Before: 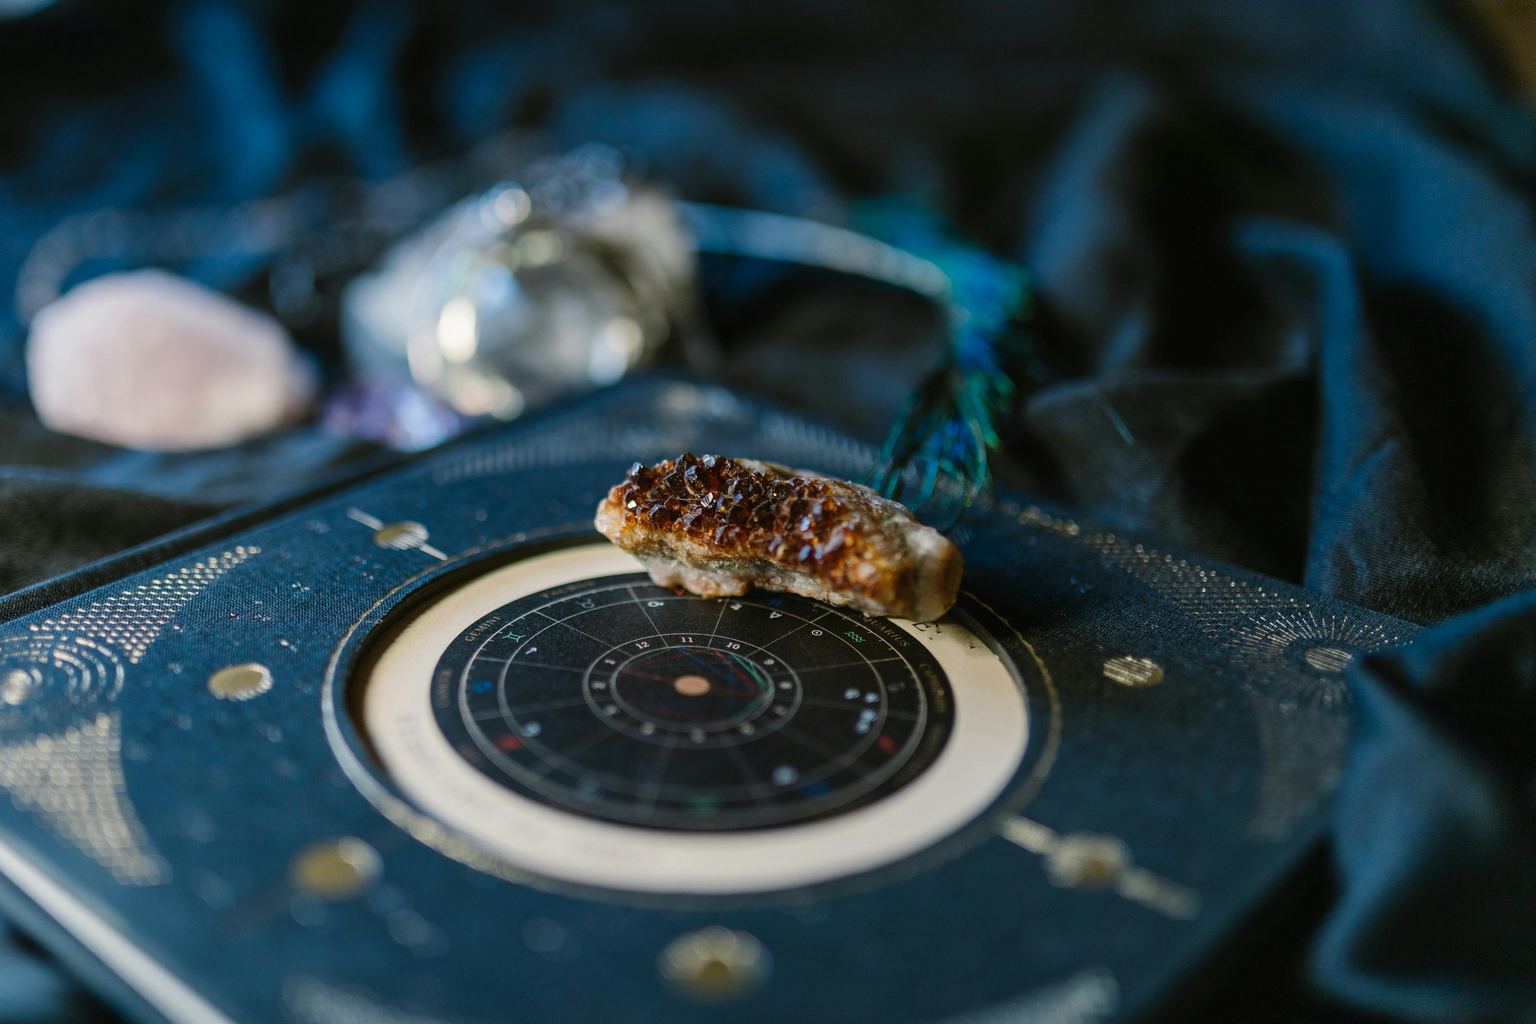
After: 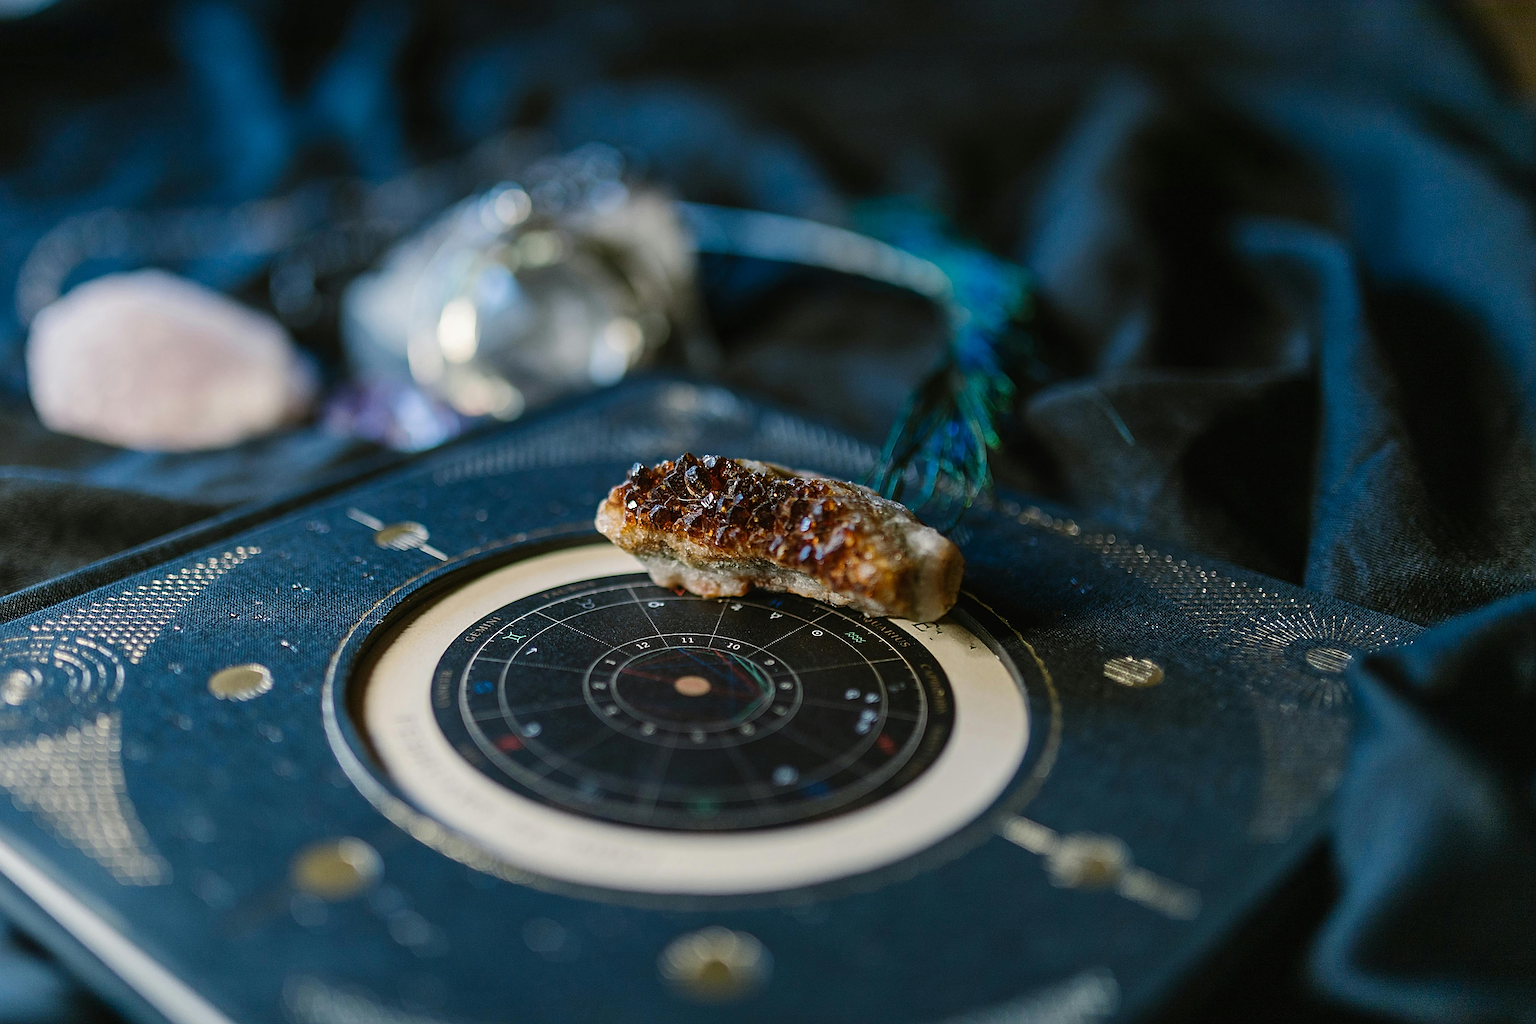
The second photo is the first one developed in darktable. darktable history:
sharpen: radius 3.643, amount 0.938
